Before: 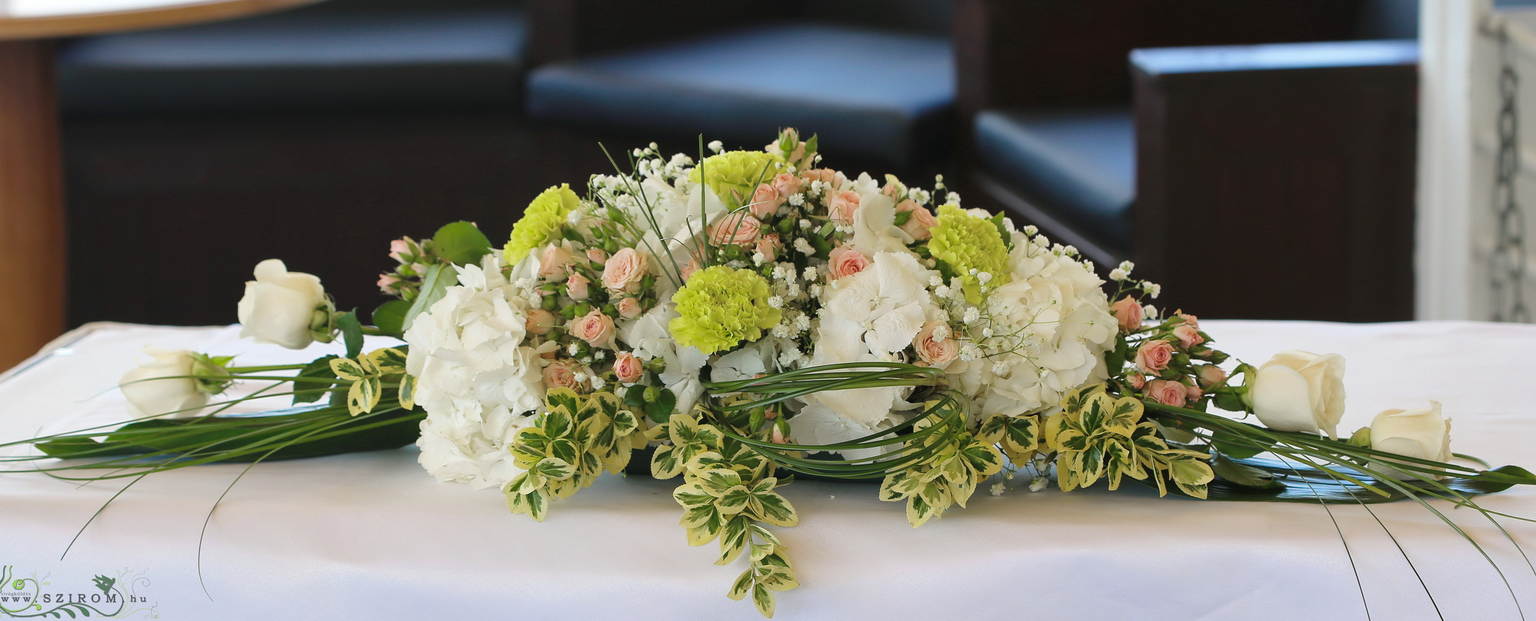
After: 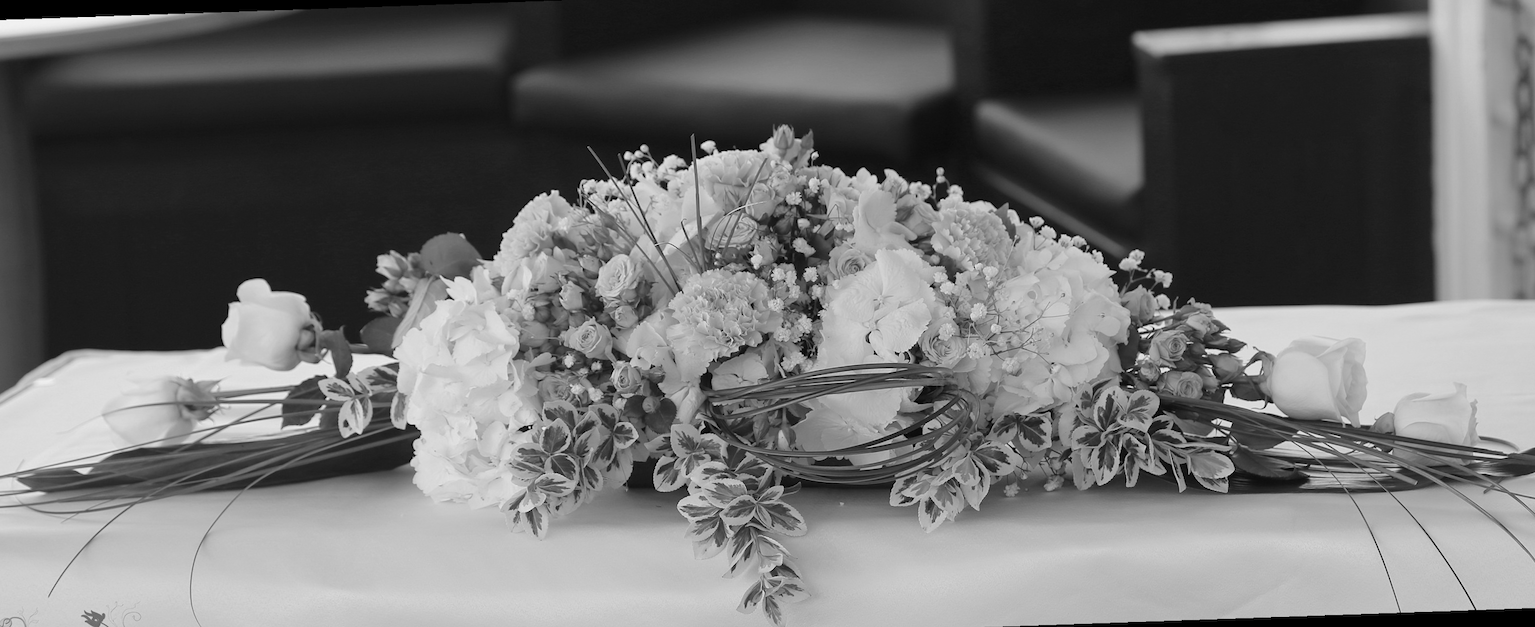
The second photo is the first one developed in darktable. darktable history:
rotate and perspective: rotation -2°, crop left 0.022, crop right 0.978, crop top 0.049, crop bottom 0.951
monochrome: a 30.25, b 92.03
